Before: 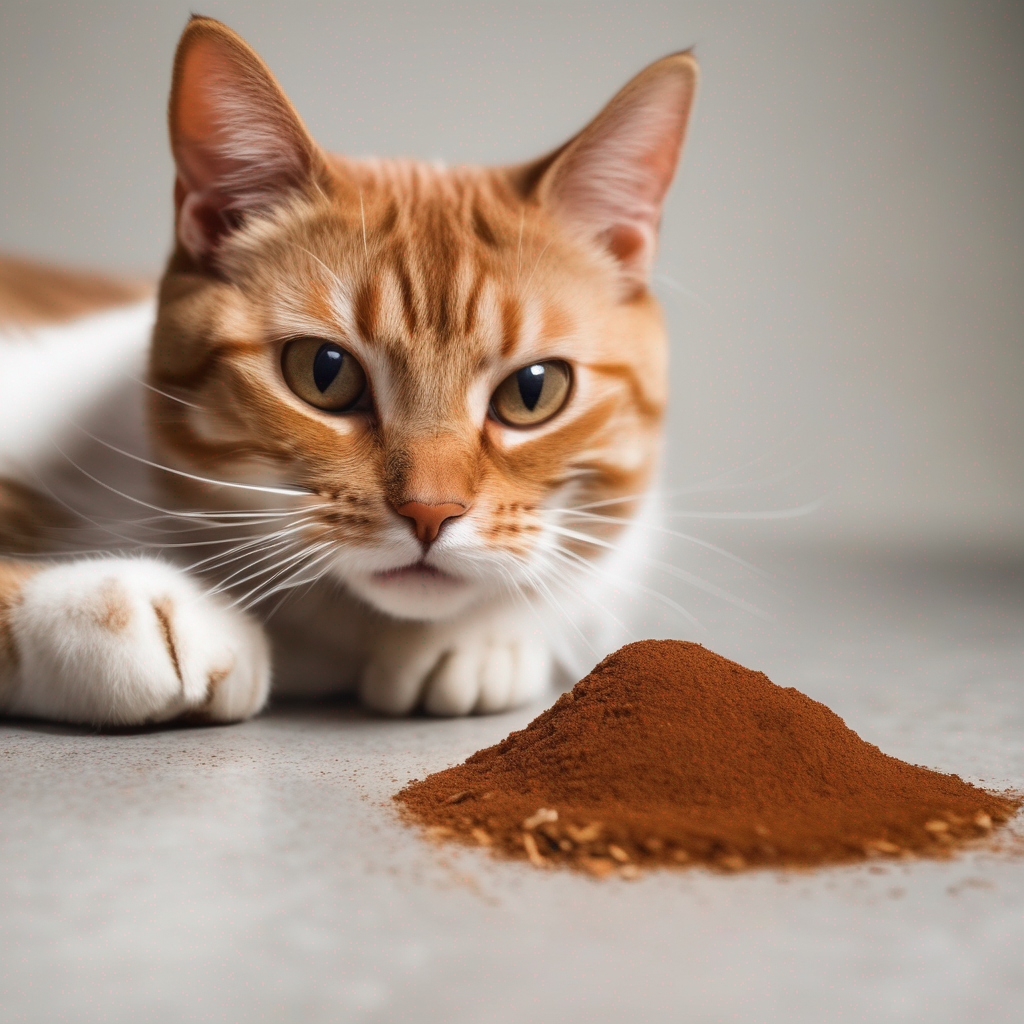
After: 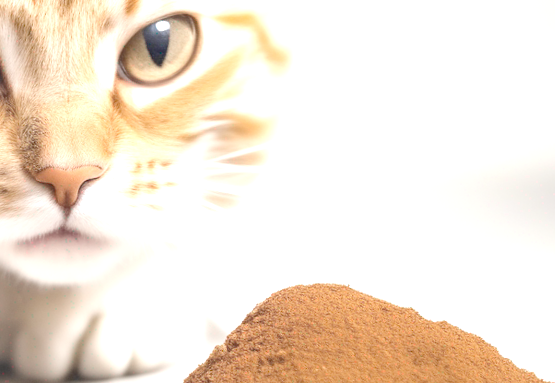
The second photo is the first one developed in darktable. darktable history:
rotate and perspective: rotation -4.86°, automatic cropping off
tone equalizer "contrast tone curve: medium": -8 EV -0.75 EV, -7 EV -0.7 EV, -6 EV -0.6 EV, -5 EV -0.4 EV, -3 EV 0.4 EV, -2 EV 0.6 EV, -1 EV 0.7 EV, +0 EV 0.75 EV, edges refinement/feathering 500, mask exposure compensation -1.57 EV, preserve details no
exposure: exposure 0.078 EV
crop: left 36.607%, top 34.735%, right 13.146%, bottom 30.611%
